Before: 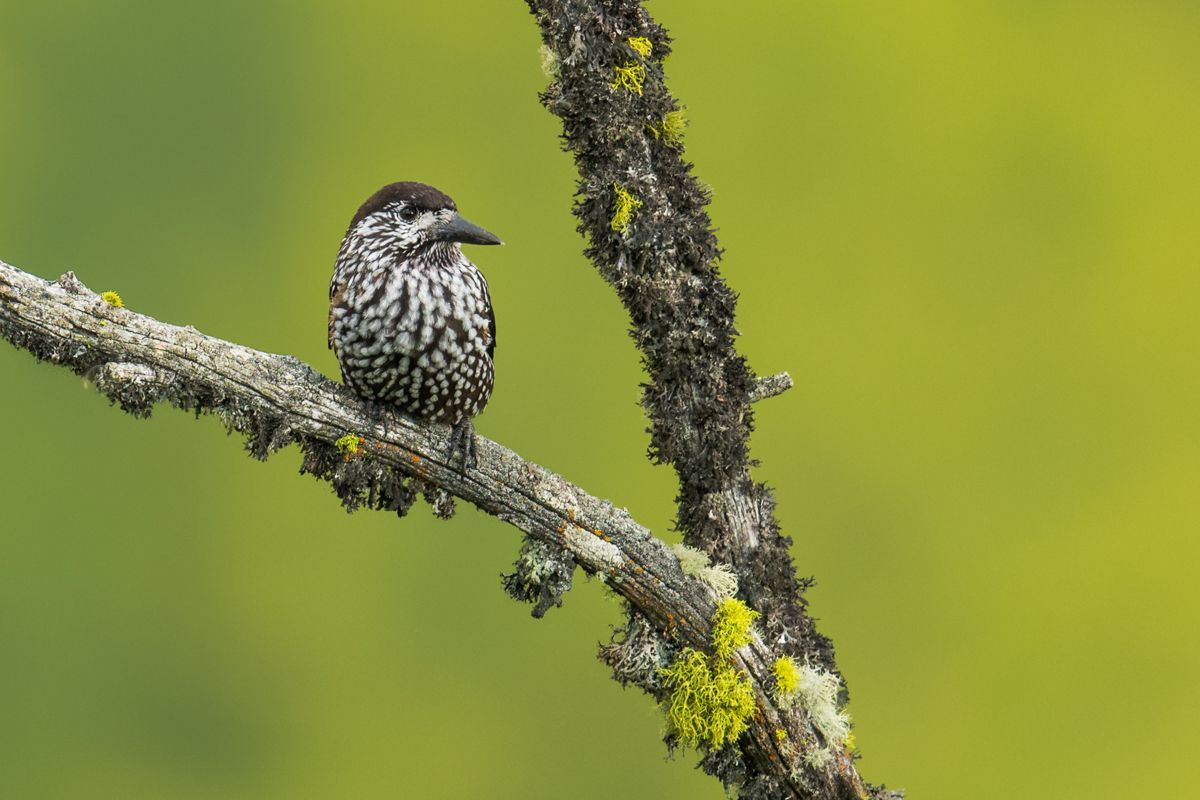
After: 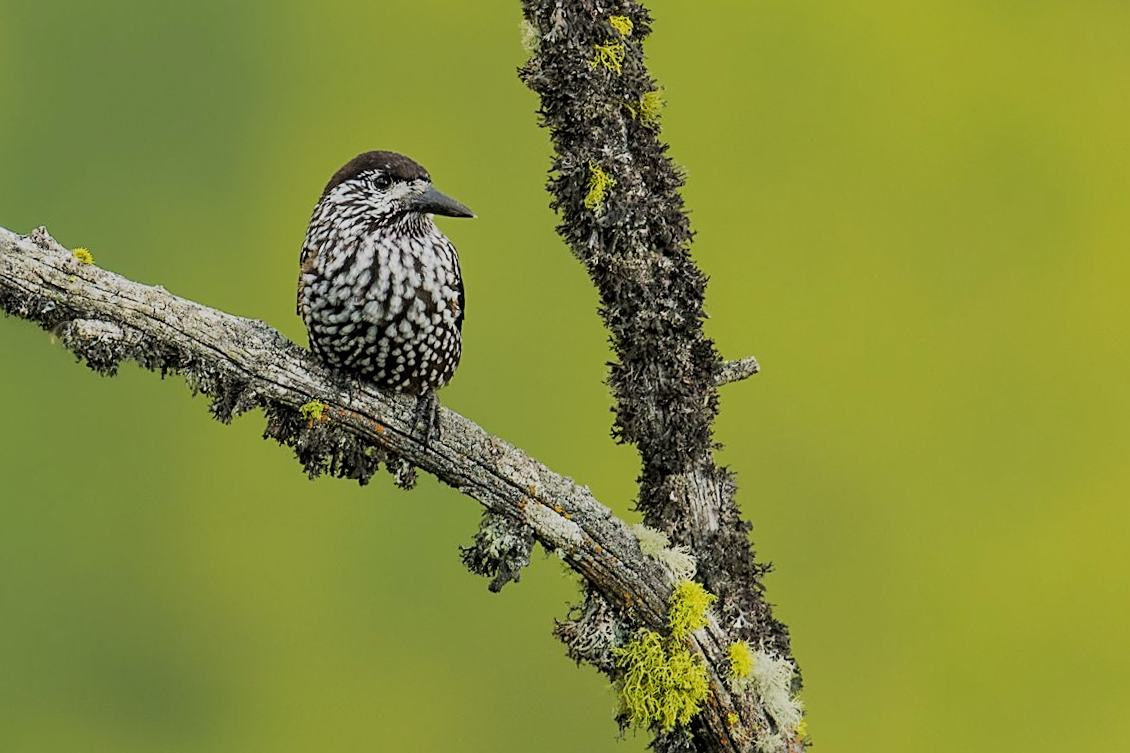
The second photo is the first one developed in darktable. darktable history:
sharpen: on, module defaults
crop and rotate: angle -2.38°
filmic rgb: black relative exposure -7.65 EV, white relative exposure 4.56 EV, hardness 3.61
